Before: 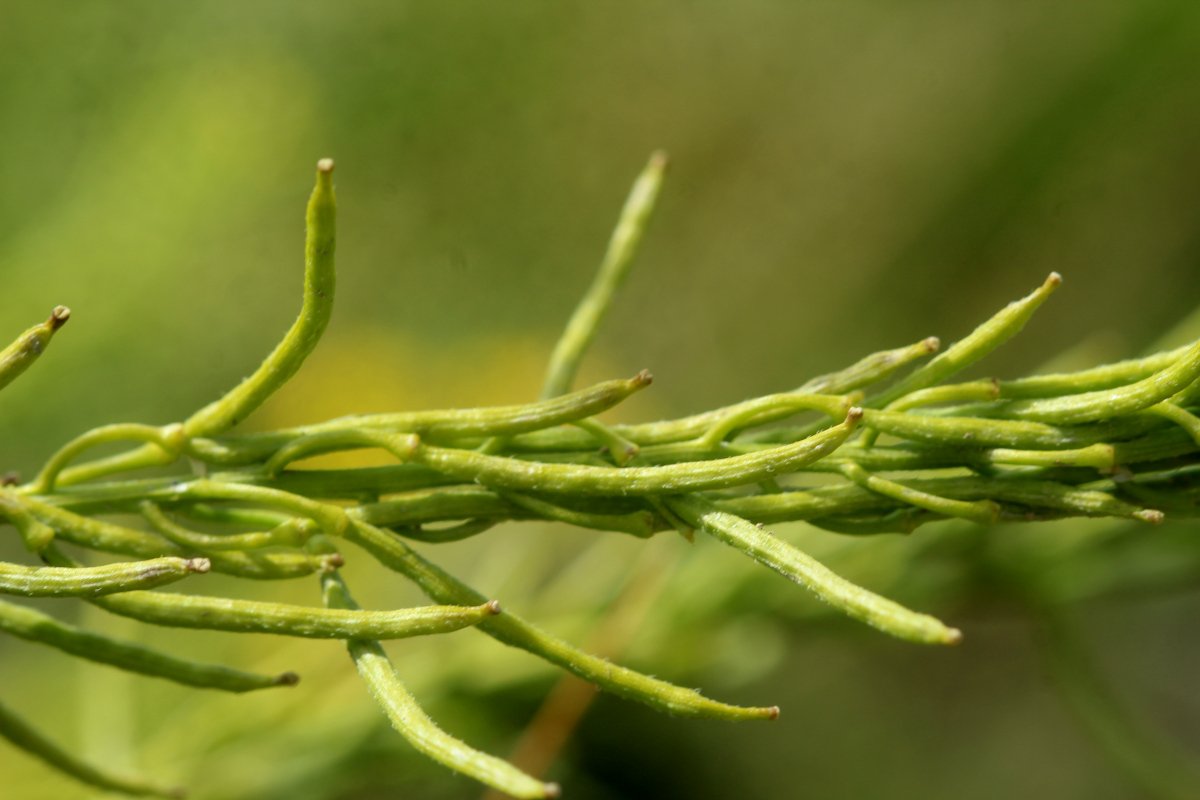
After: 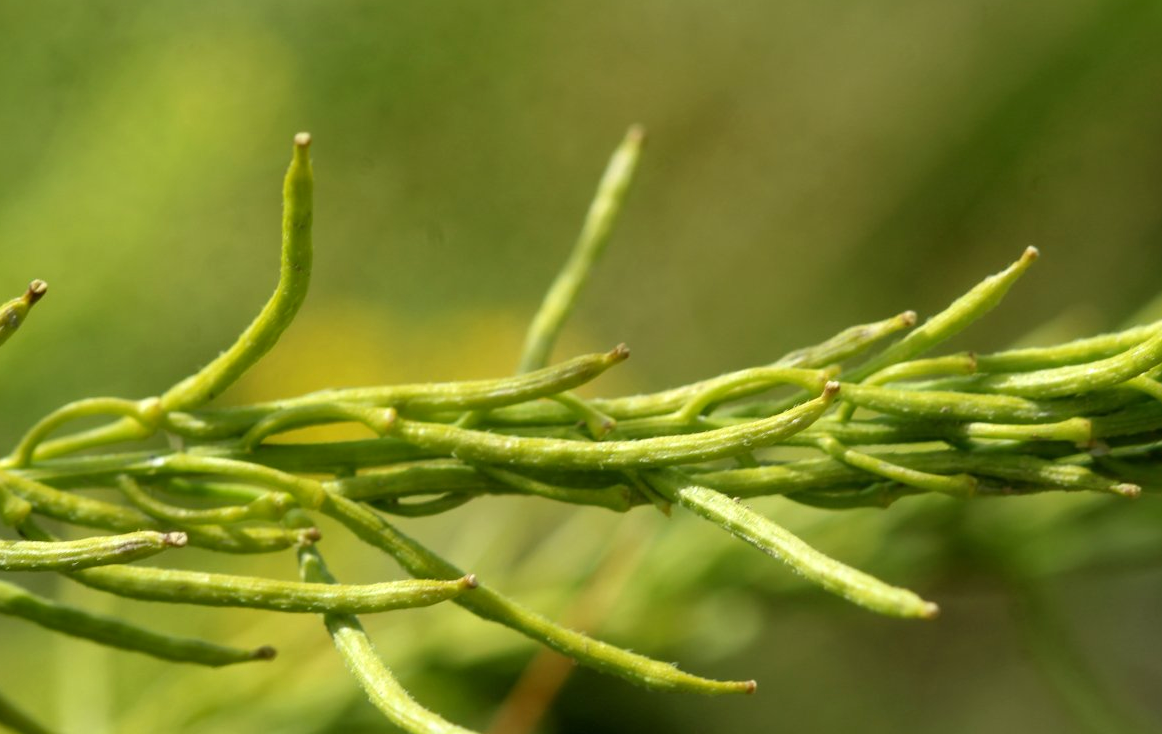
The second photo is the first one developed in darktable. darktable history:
crop: left 1.964%, top 3.251%, right 1.122%, bottom 4.933%
exposure: exposure 0.207 EV, compensate highlight preservation false
shadows and highlights: shadows 22.7, highlights -48.71, soften with gaussian
